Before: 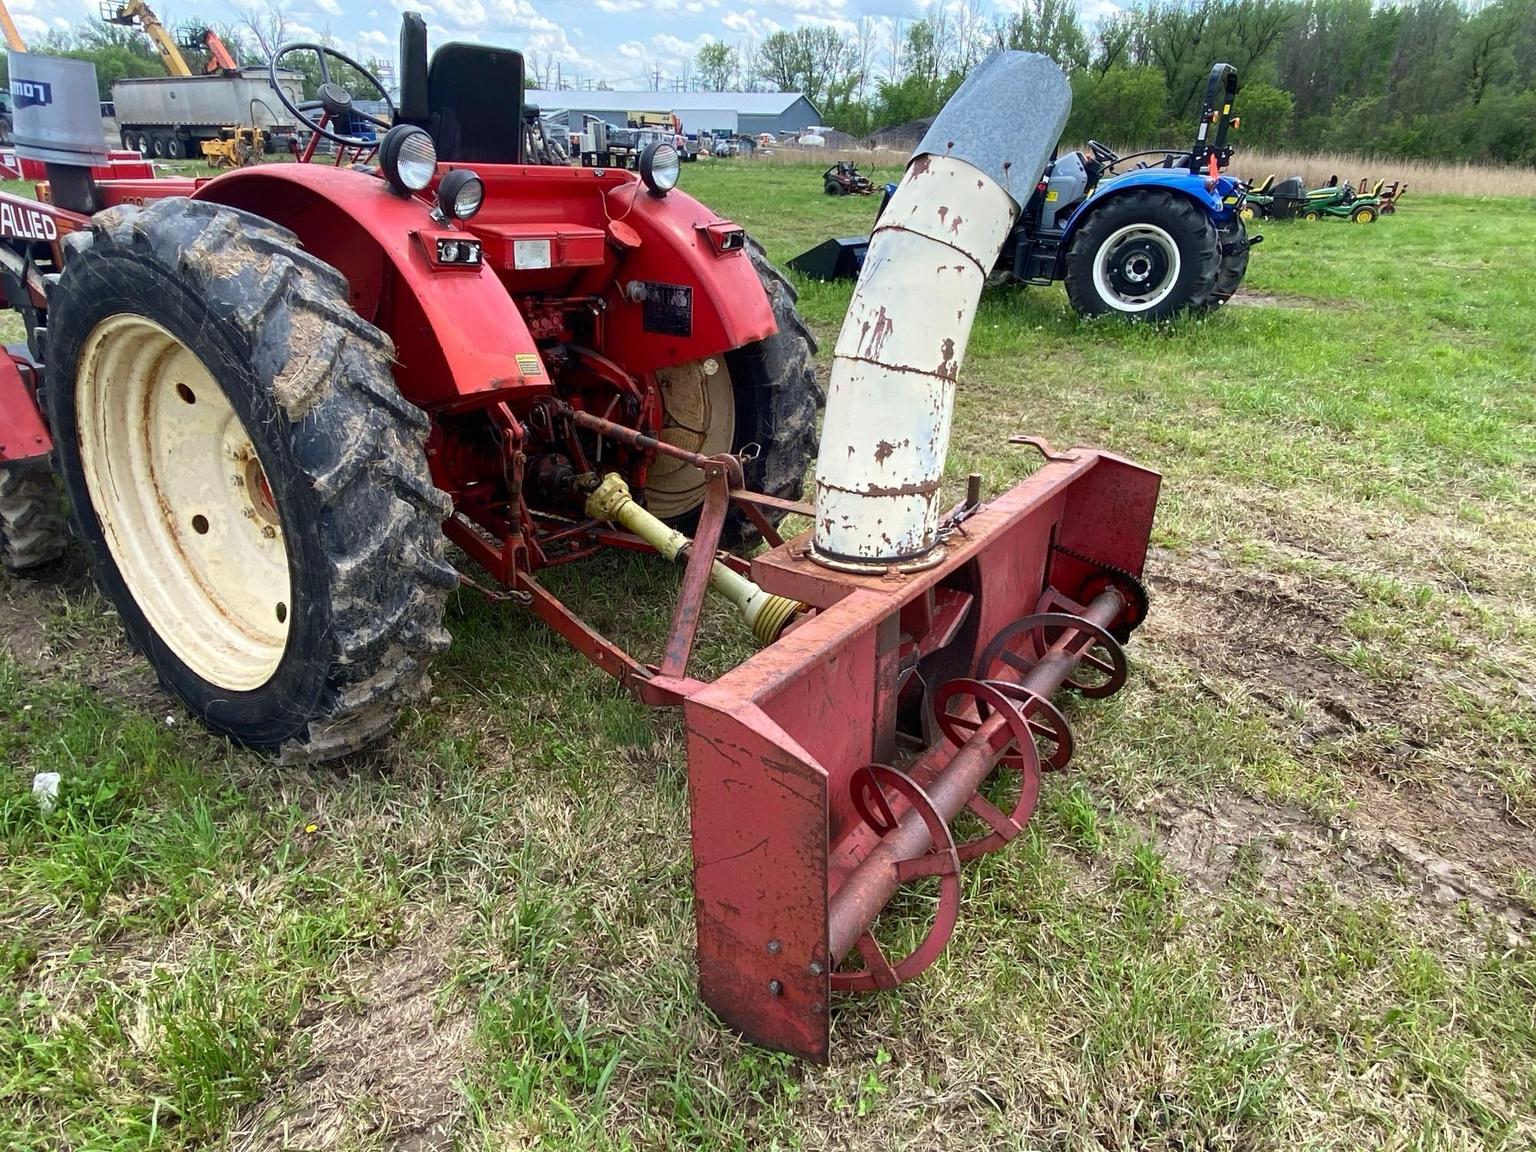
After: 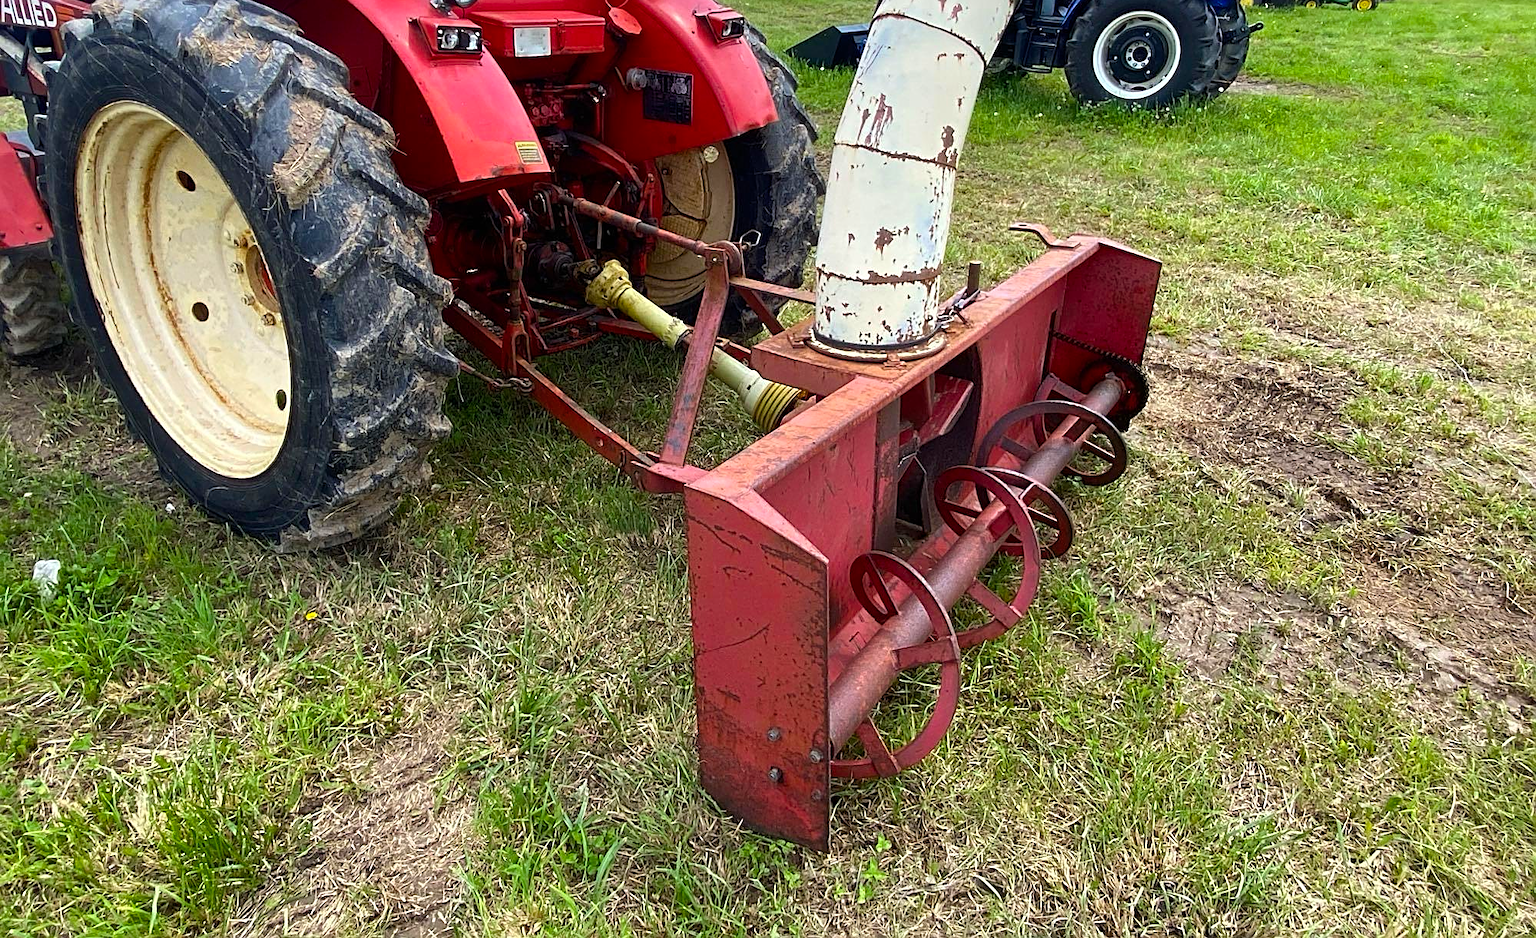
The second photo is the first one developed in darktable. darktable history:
color balance rgb: perceptual saturation grading › global saturation 20%, global vibrance 20%
crop and rotate: top 18.507%
sharpen: on, module defaults
